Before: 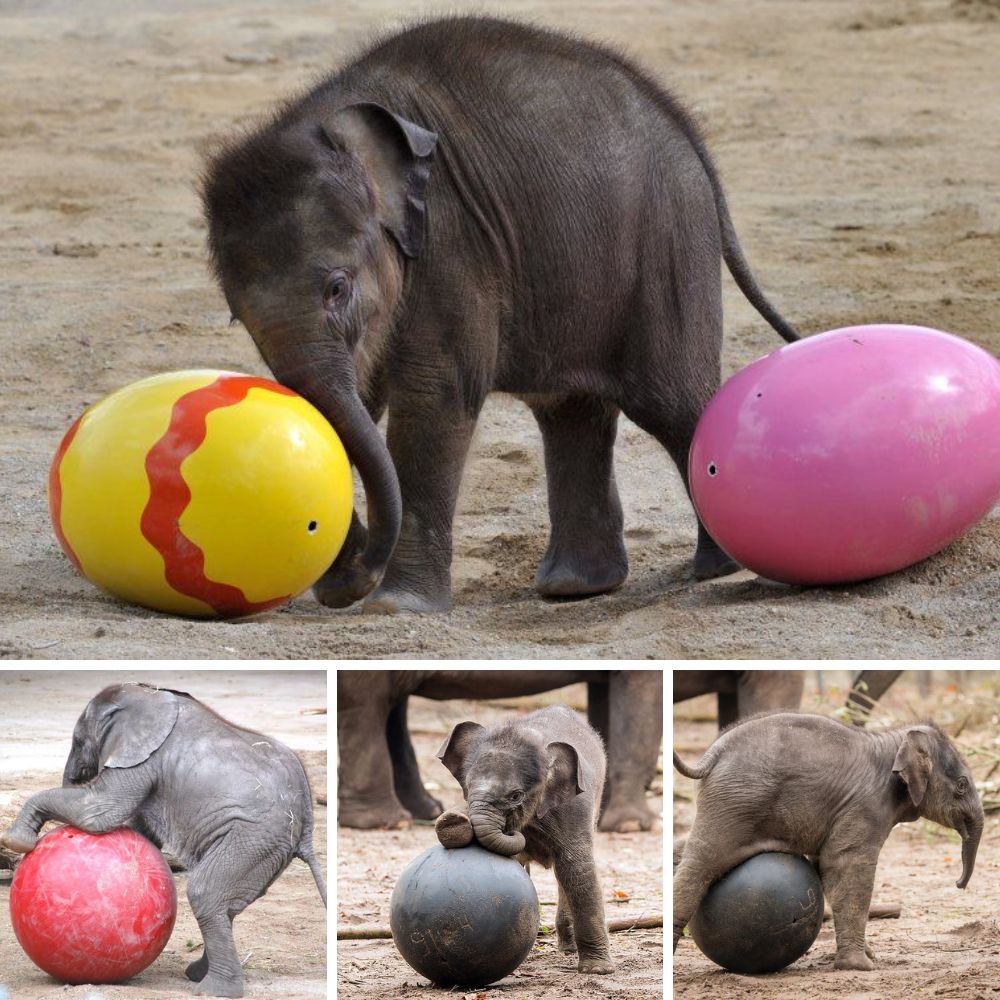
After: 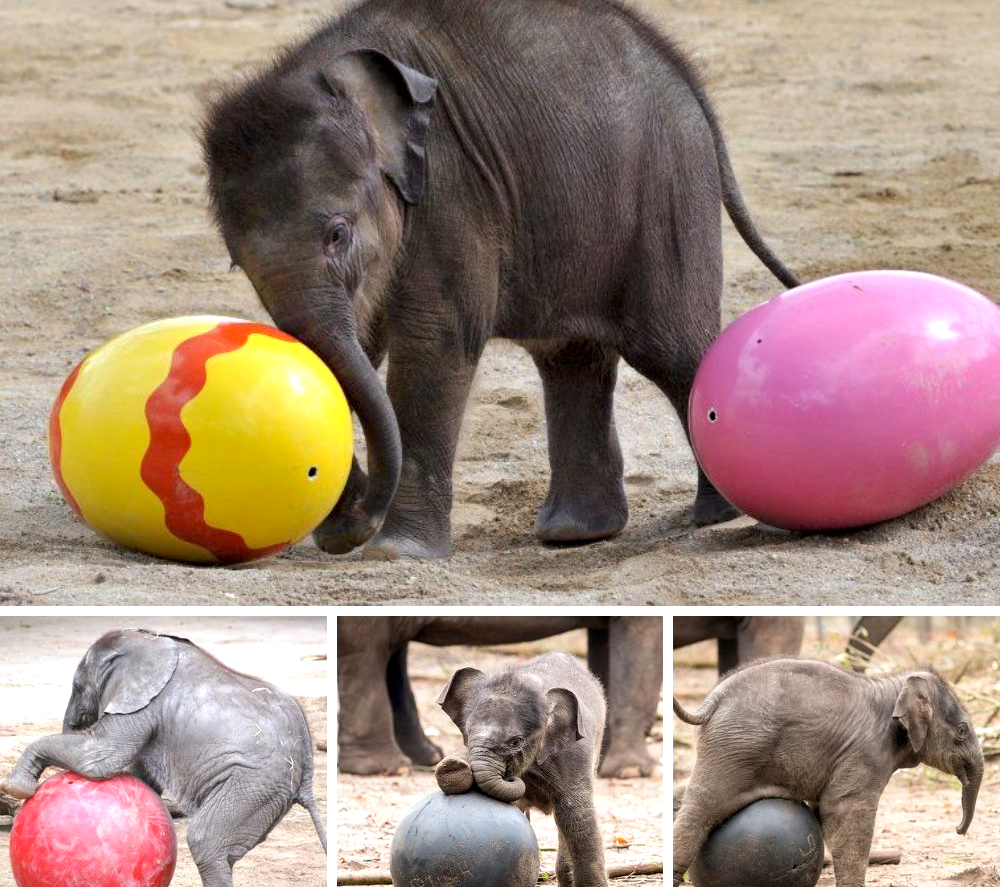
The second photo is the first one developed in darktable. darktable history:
crop and rotate: top 5.468%, bottom 5.762%
exposure: black level correction 0.003, exposure 0.386 EV, compensate highlight preservation false
